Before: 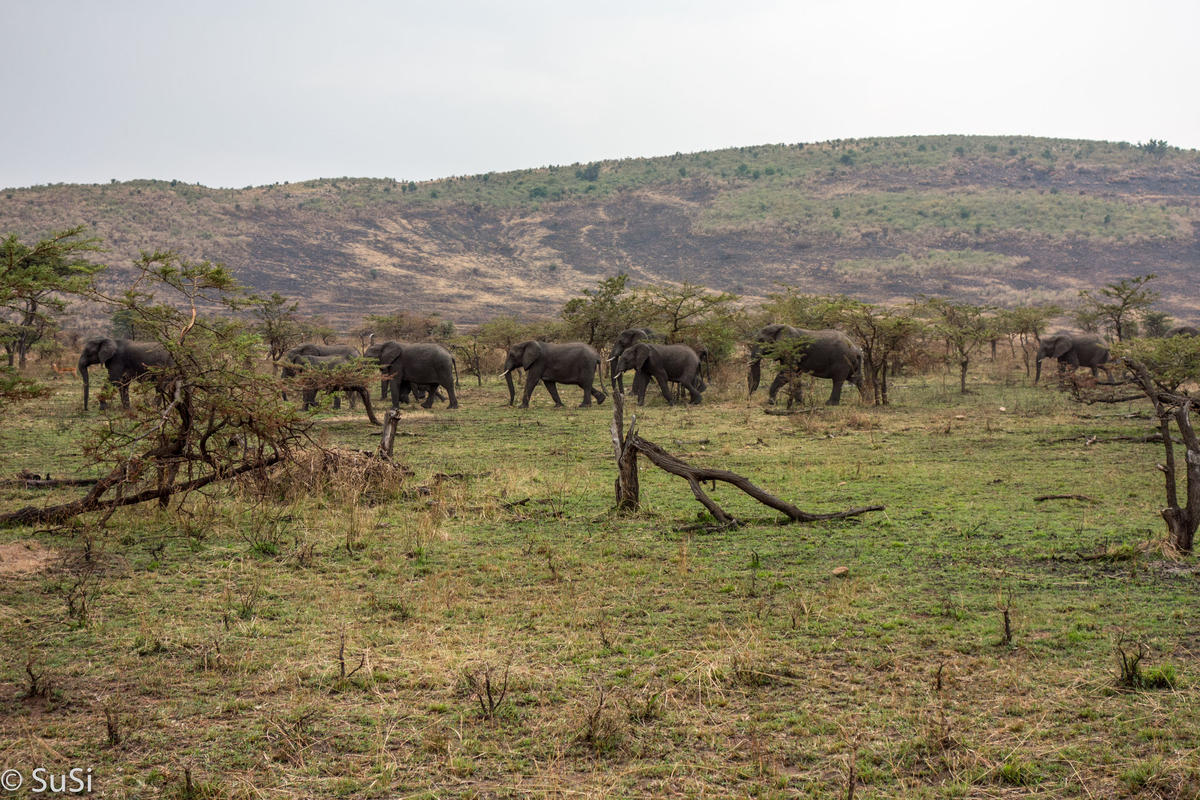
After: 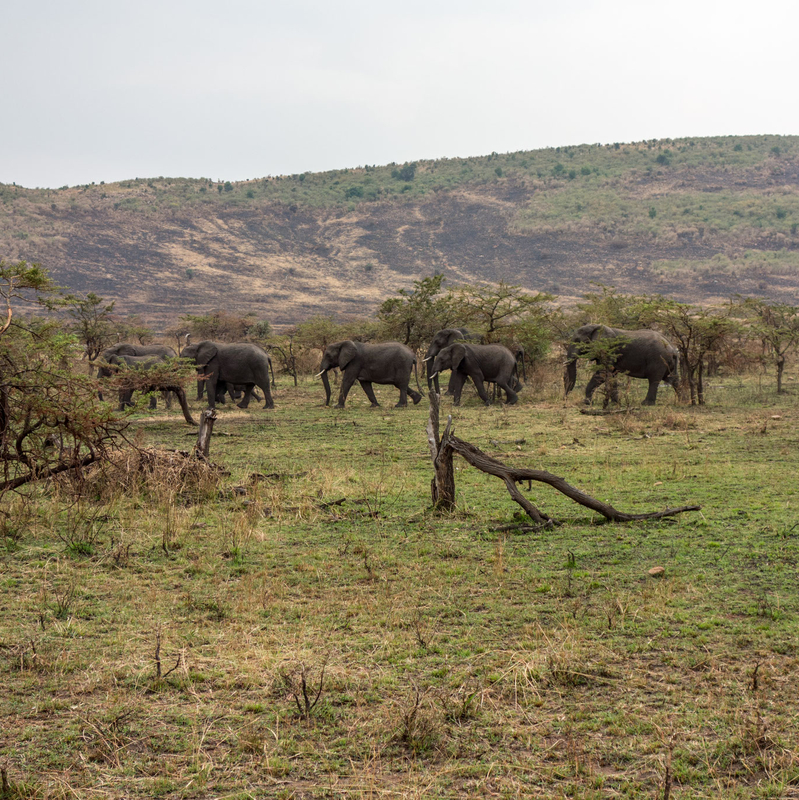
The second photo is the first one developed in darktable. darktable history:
crop and rotate: left 15.389%, right 18.011%
